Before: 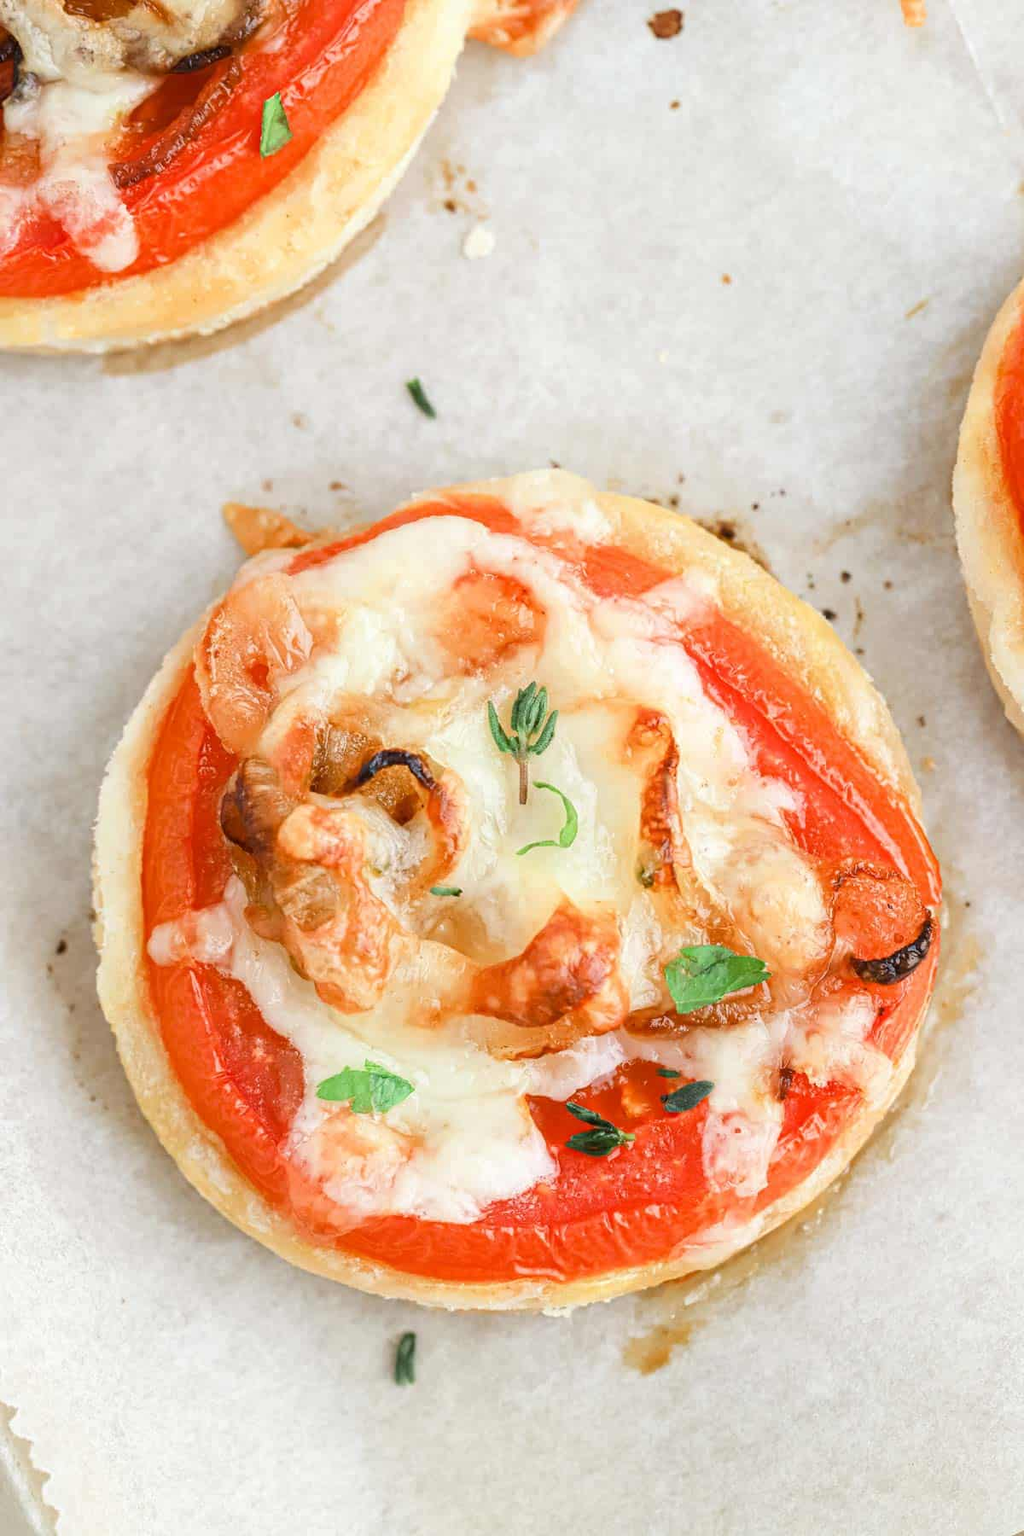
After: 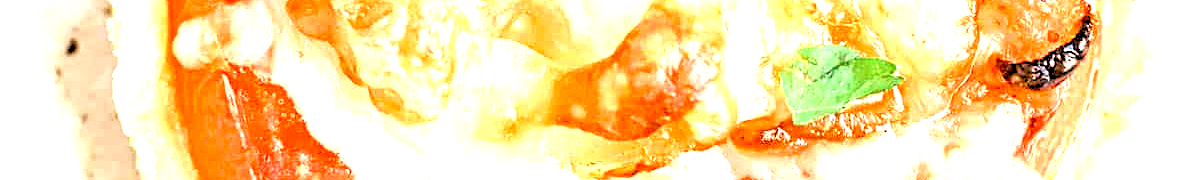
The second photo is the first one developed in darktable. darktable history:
crop and rotate: top 59.084%, bottom 30.916%
exposure: black level correction 0.009, exposure 1.425 EV, compensate highlight preservation false
sharpen: on, module defaults
rgb levels: levels [[0.029, 0.461, 0.922], [0, 0.5, 1], [0, 0.5, 1]]
